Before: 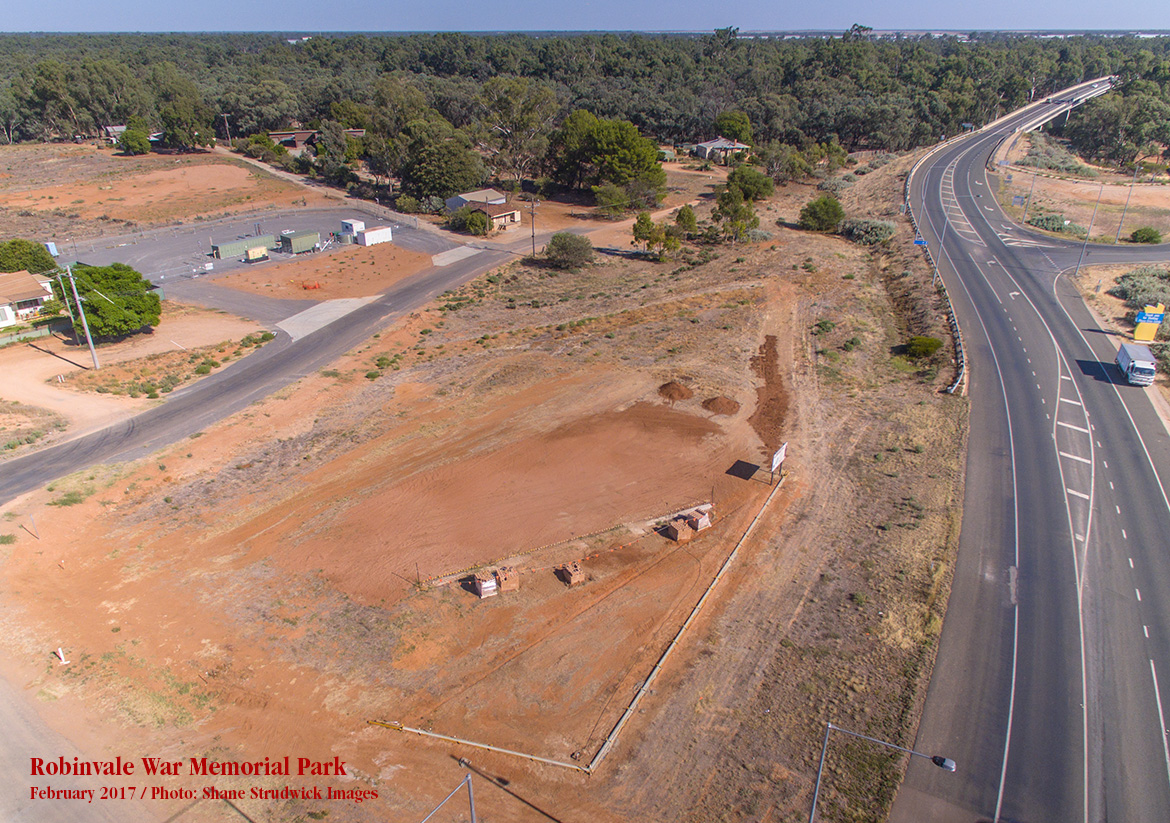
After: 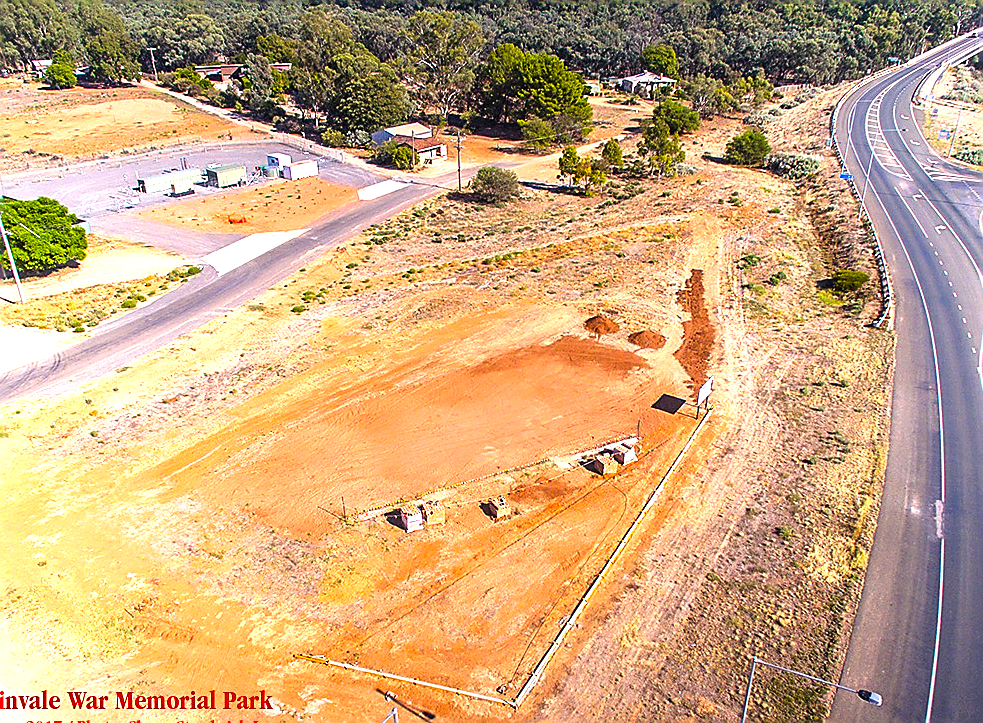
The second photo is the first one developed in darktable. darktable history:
exposure: exposure 1.092 EV, compensate highlight preservation false
crop: left 6.388%, top 8.067%, right 9.544%, bottom 3.97%
color balance rgb: perceptual saturation grading › global saturation 24.886%, perceptual brilliance grading › highlights 10.034%, perceptual brilliance grading › mid-tones 4.9%
sharpen: radius 1.426, amount 1.255, threshold 0.762
tone curve: curves: ch0 [(0, 0) (0.153, 0.06) (1, 1)], preserve colors none
